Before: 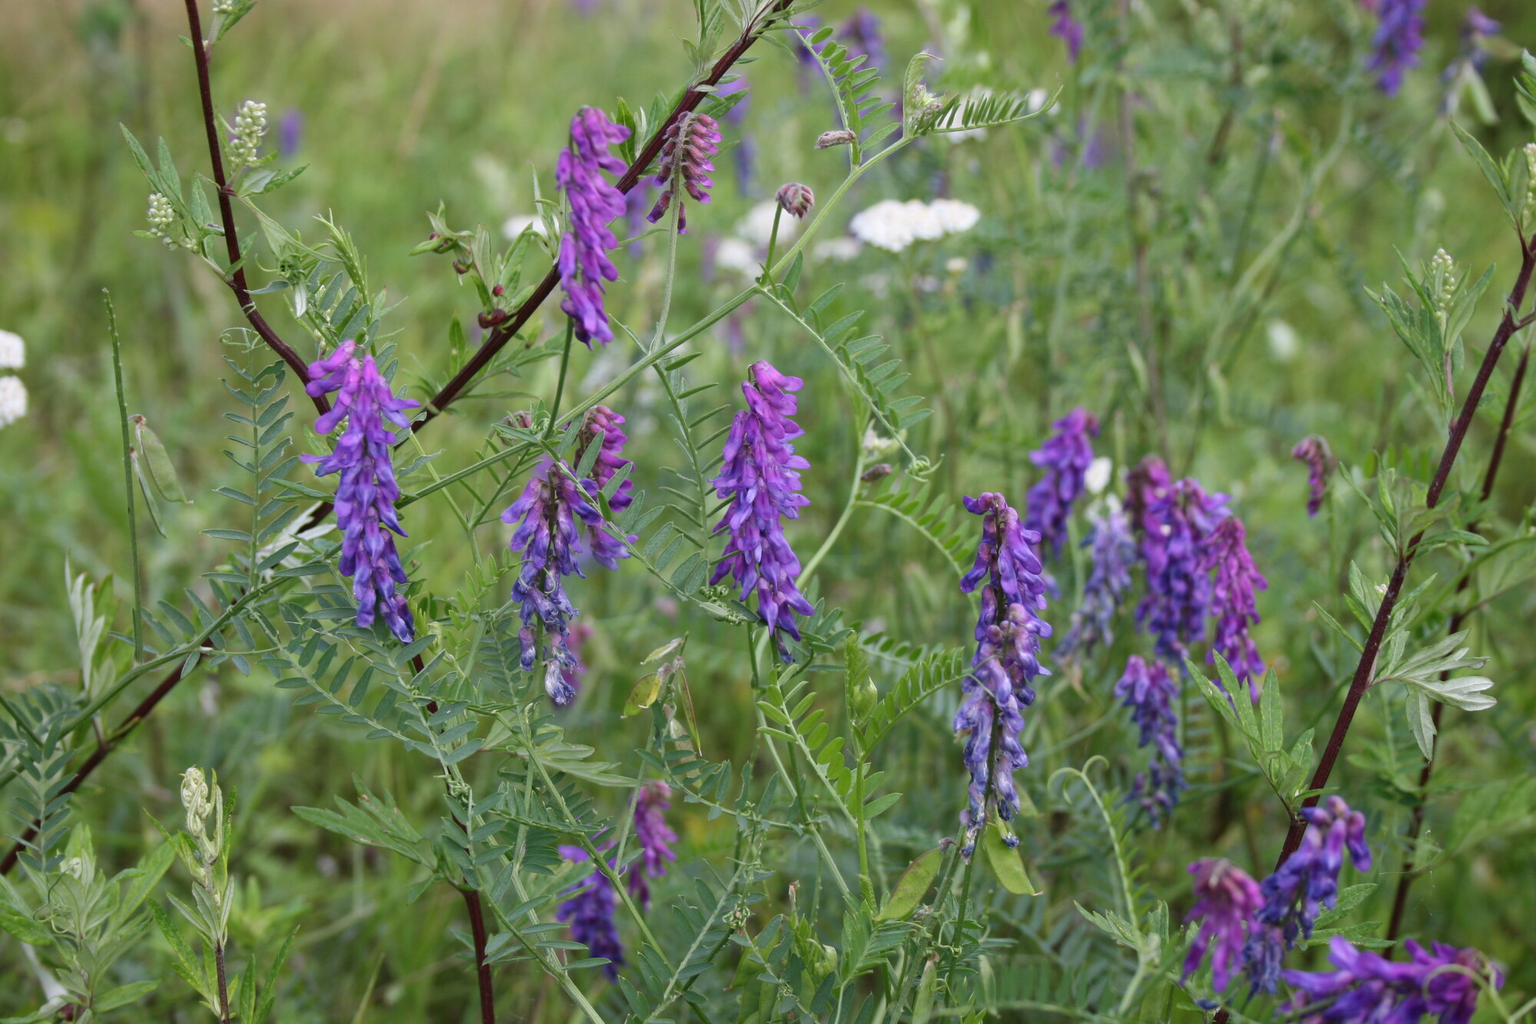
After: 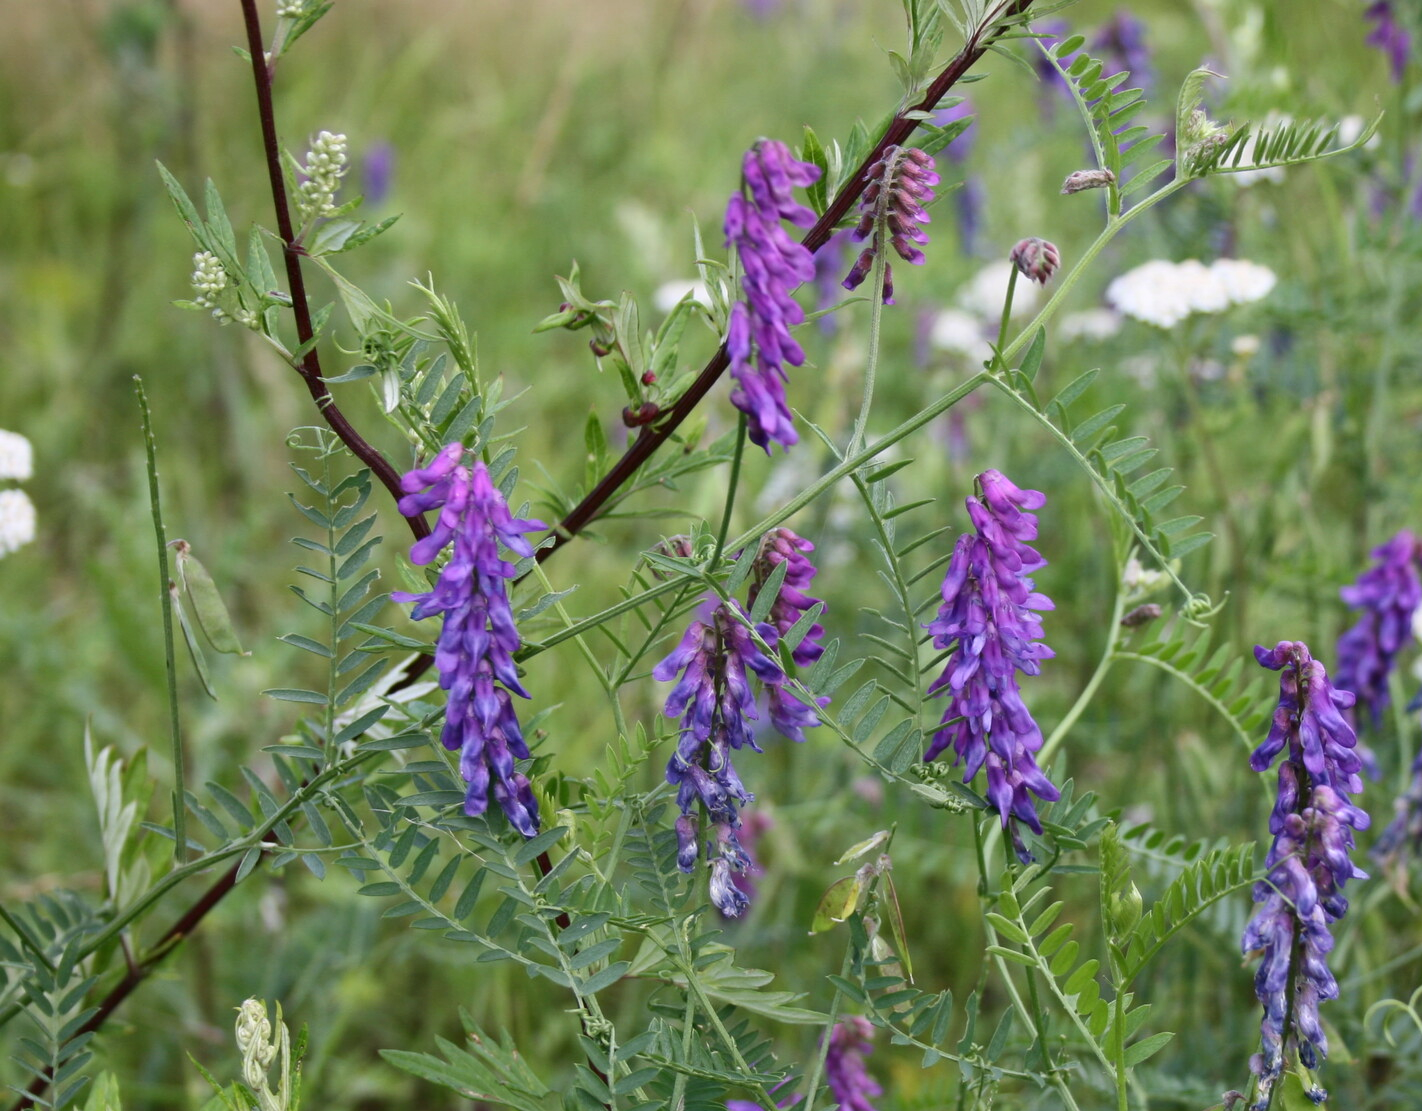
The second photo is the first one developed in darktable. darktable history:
crop: right 28.885%, bottom 16.626%
contrast brightness saturation: contrast 0.14
